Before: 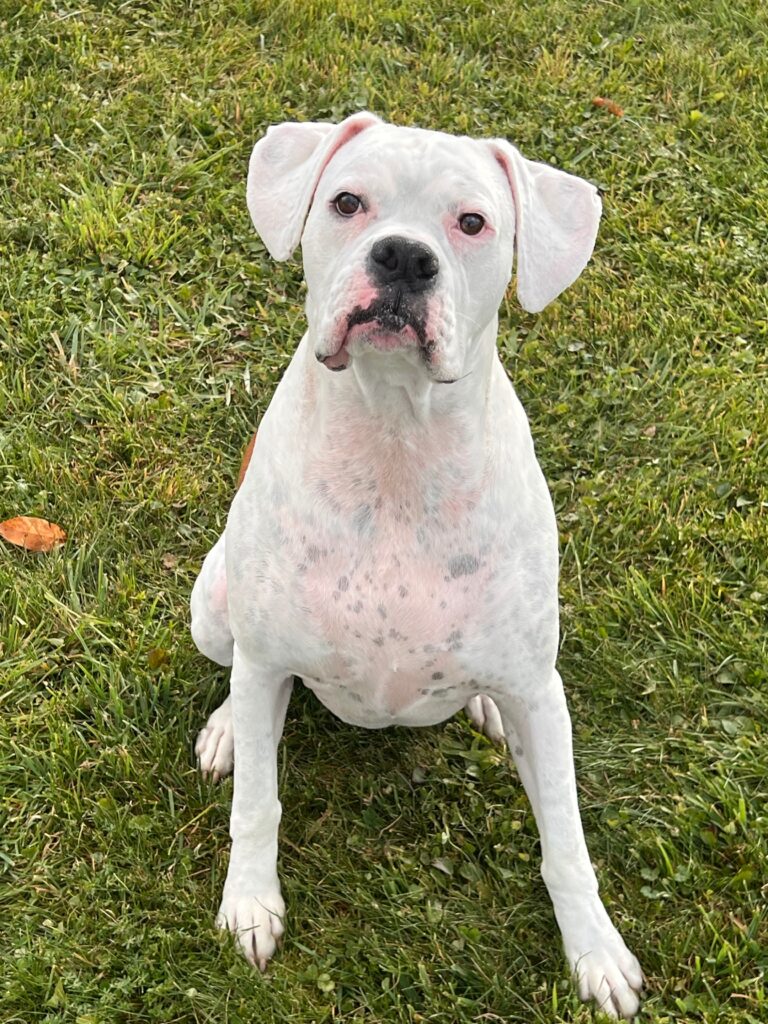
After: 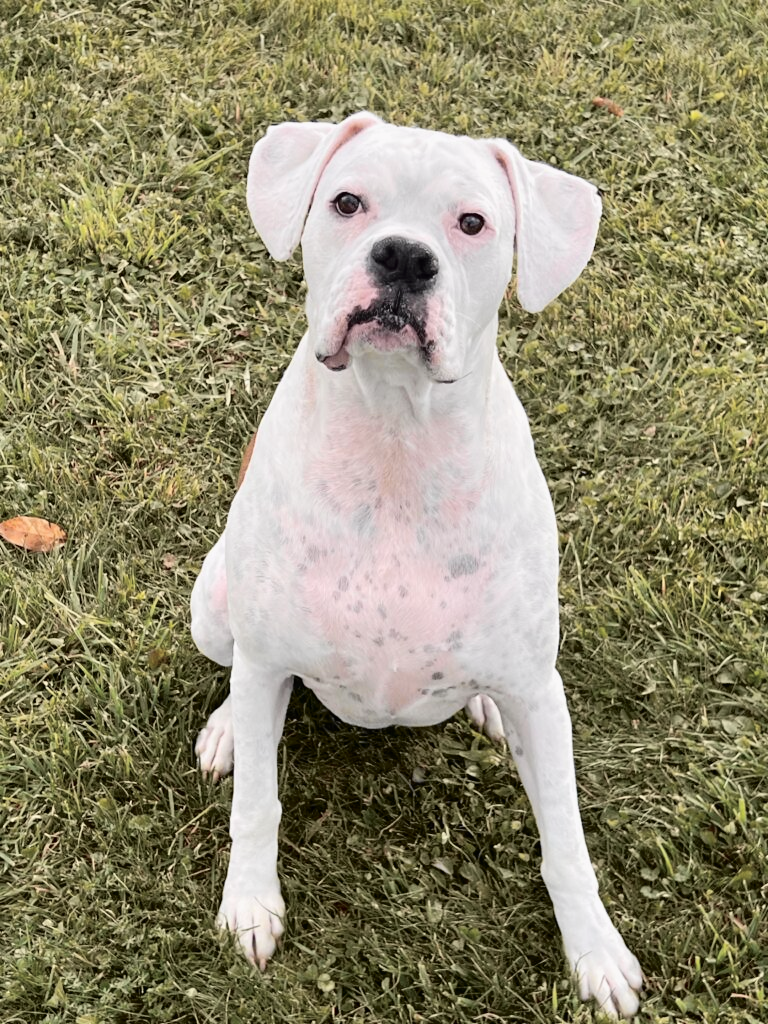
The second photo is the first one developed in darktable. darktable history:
tone curve: curves: ch0 [(0, 0) (0.105, 0.044) (0.195, 0.128) (0.283, 0.283) (0.384, 0.404) (0.485, 0.531) (0.635, 0.7) (0.832, 0.858) (1, 0.977)]; ch1 [(0, 0) (0.161, 0.092) (0.35, 0.33) (0.379, 0.401) (0.448, 0.478) (0.498, 0.503) (0.531, 0.537) (0.586, 0.563) (0.687, 0.648) (1, 1)]; ch2 [(0, 0) (0.359, 0.372) (0.437, 0.437) (0.483, 0.484) (0.53, 0.515) (0.556, 0.553) (0.635, 0.589) (1, 1)], color space Lab, independent channels, preserve colors none
